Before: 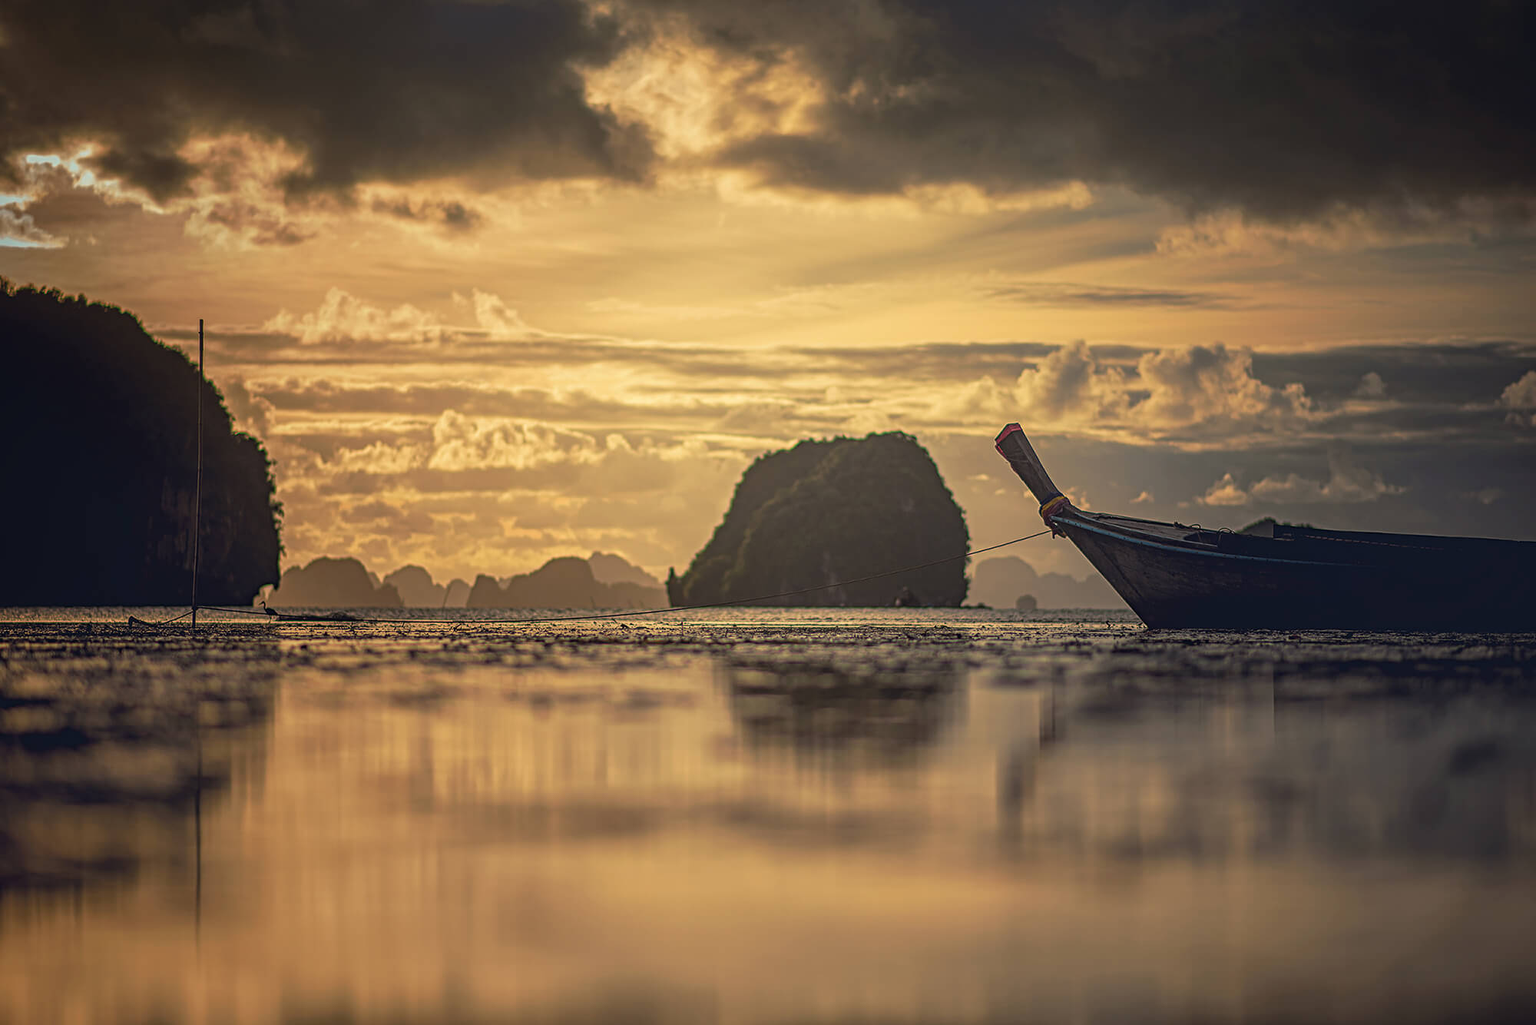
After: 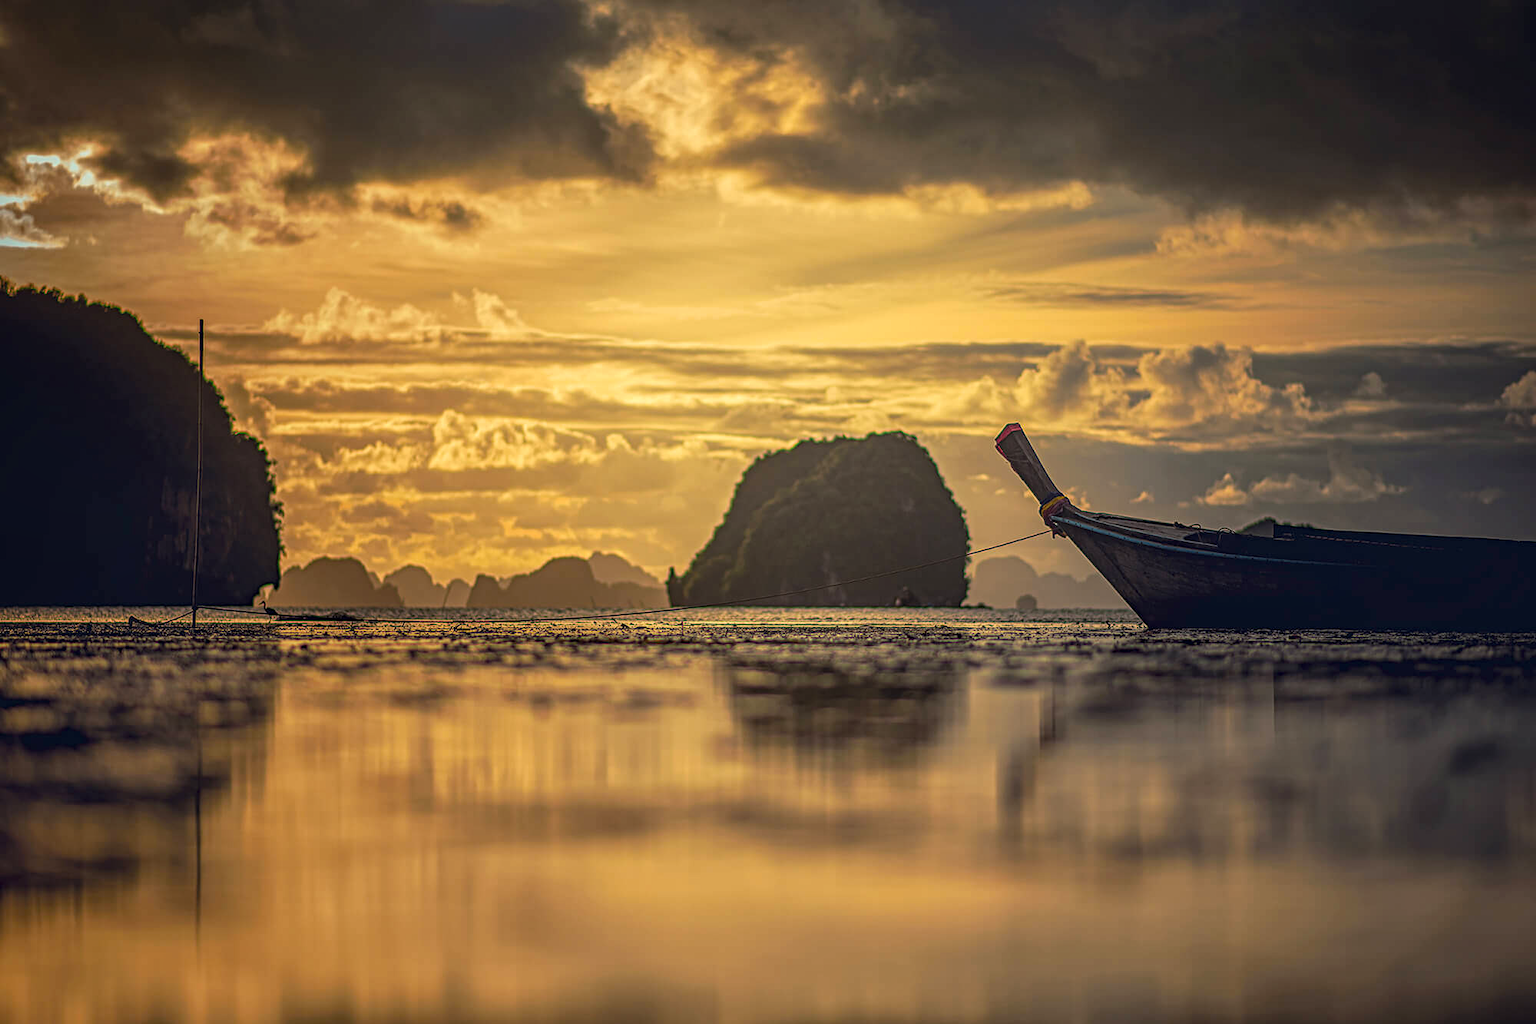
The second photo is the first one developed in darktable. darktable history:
color balance rgb: perceptual saturation grading › global saturation 20%, global vibrance 10%
local contrast: on, module defaults
